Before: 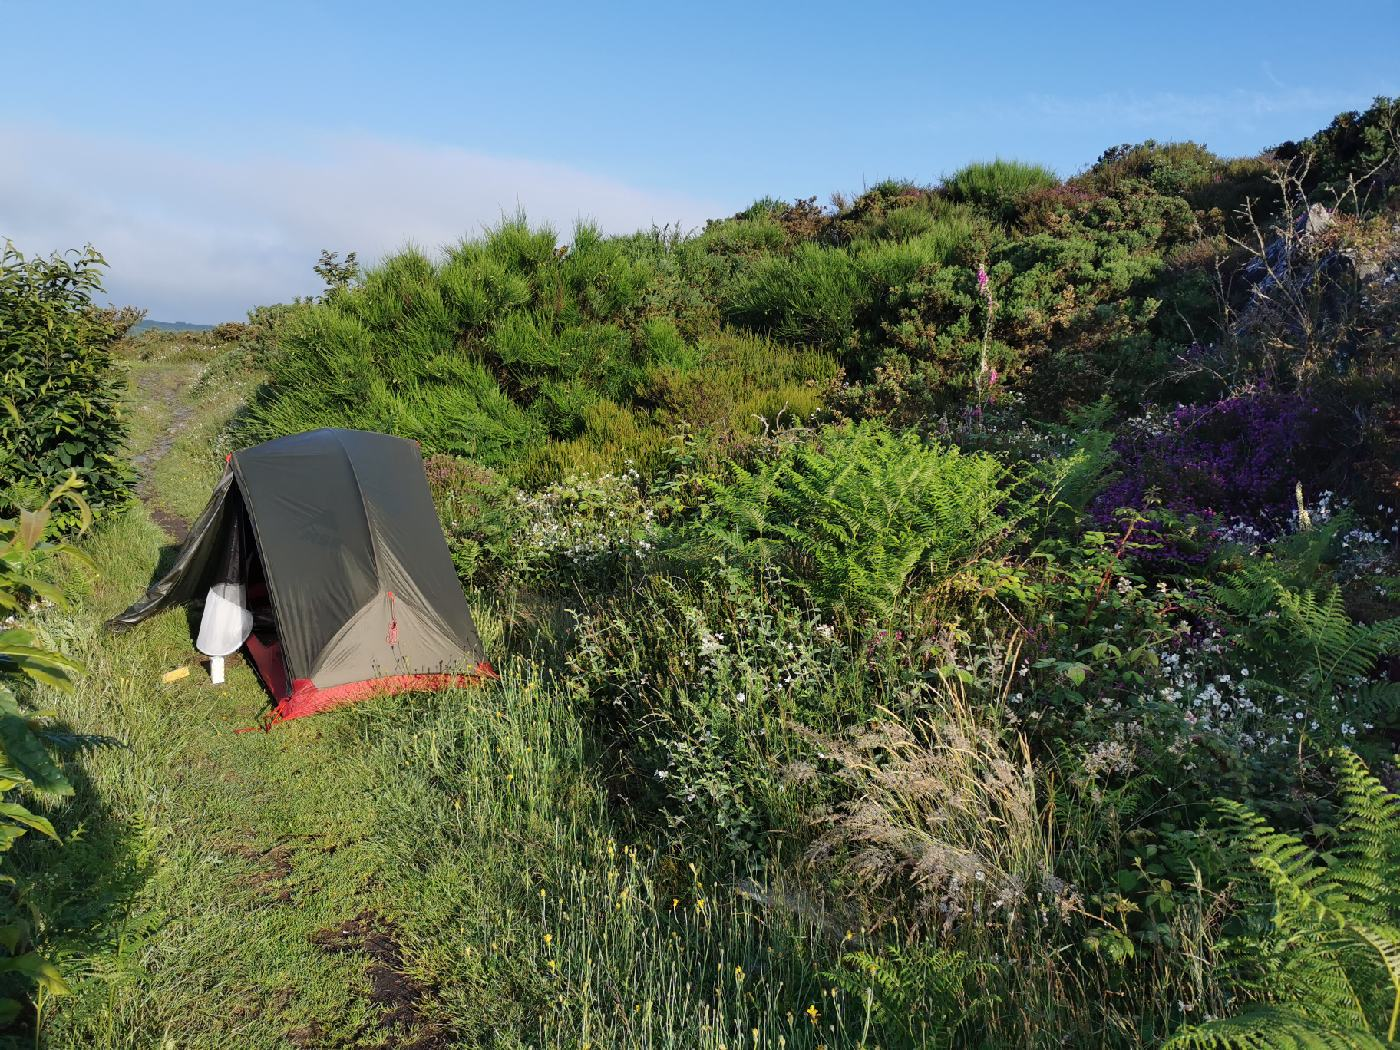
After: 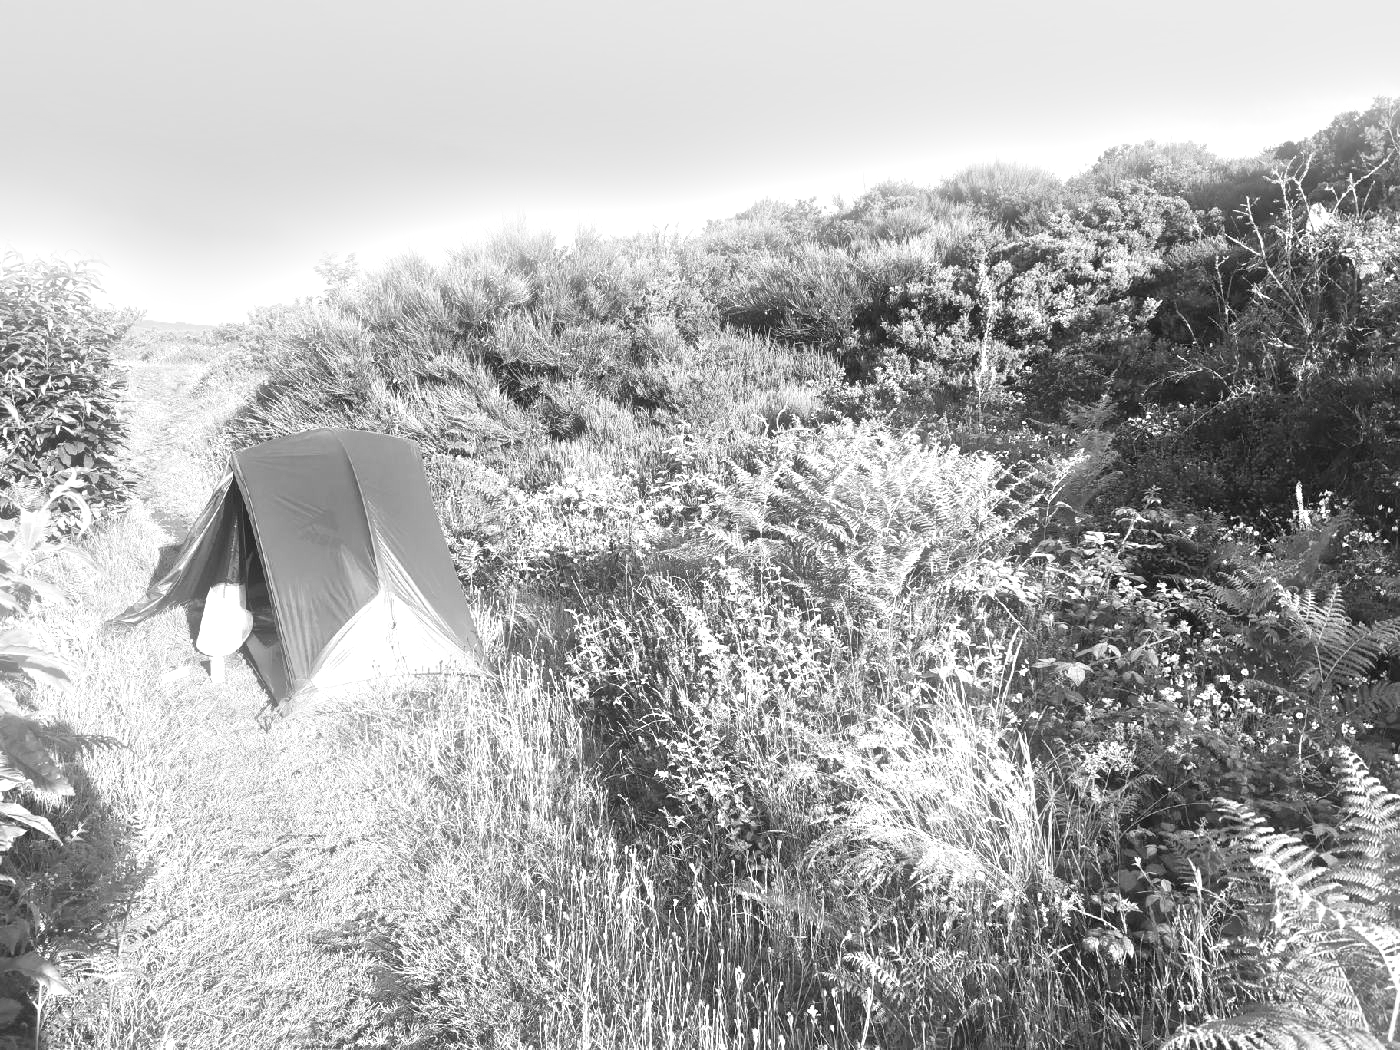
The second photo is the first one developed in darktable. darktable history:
monochrome: a 32, b 64, size 2.3
exposure: black level correction 0, exposure 1.75 EV, compensate exposure bias true, compensate highlight preservation false
bloom: size 13.65%, threshold 98.39%, strength 4.82%
color balance rgb: shadows fall-off 101%, linear chroma grading › mid-tones 7.63%, perceptual saturation grading › mid-tones 11.68%, mask middle-gray fulcrum 22.45%, global vibrance 10.11%, saturation formula JzAzBz (2021)
